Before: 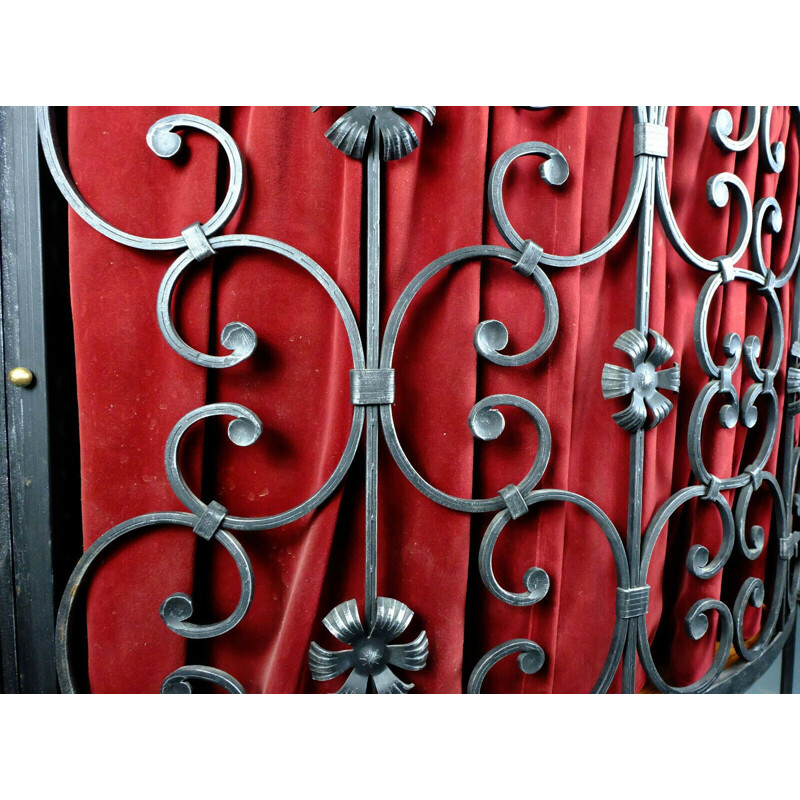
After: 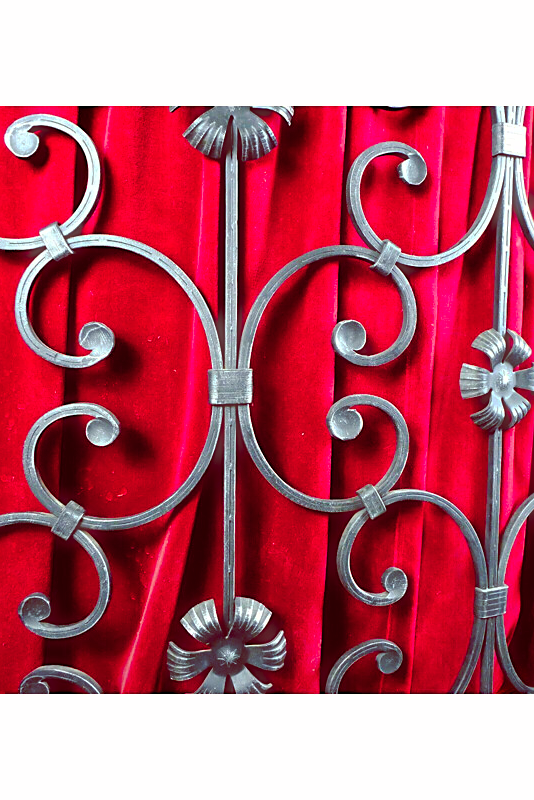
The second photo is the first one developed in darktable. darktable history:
crop and rotate: left 17.77%, right 15.463%
shadows and highlights: radius 124.96, shadows 30.29, highlights -31.23, low approximation 0.01, soften with gaussian
exposure: black level correction -0.009, exposure 0.068 EV, compensate highlight preservation false
color balance rgb: global offset › luminance -0.23%, global offset › chroma 0.269%, linear chroma grading › global chroma 14.4%, perceptual saturation grading › global saturation 39.971%, perceptual saturation grading › highlights -25.762%, perceptual saturation grading › mid-tones 35.394%, perceptual saturation grading › shadows 35.145%
sharpen: on, module defaults
color zones: curves: ch1 [(0.24, 0.634) (0.75, 0.5)]; ch2 [(0.253, 0.437) (0.745, 0.491)]
base curve: curves: ch0 [(0, 0) (0.235, 0.266) (0.503, 0.496) (0.786, 0.72) (1, 1)], preserve colors none
haze removal: strength -0.098, compatibility mode true, adaptive false
